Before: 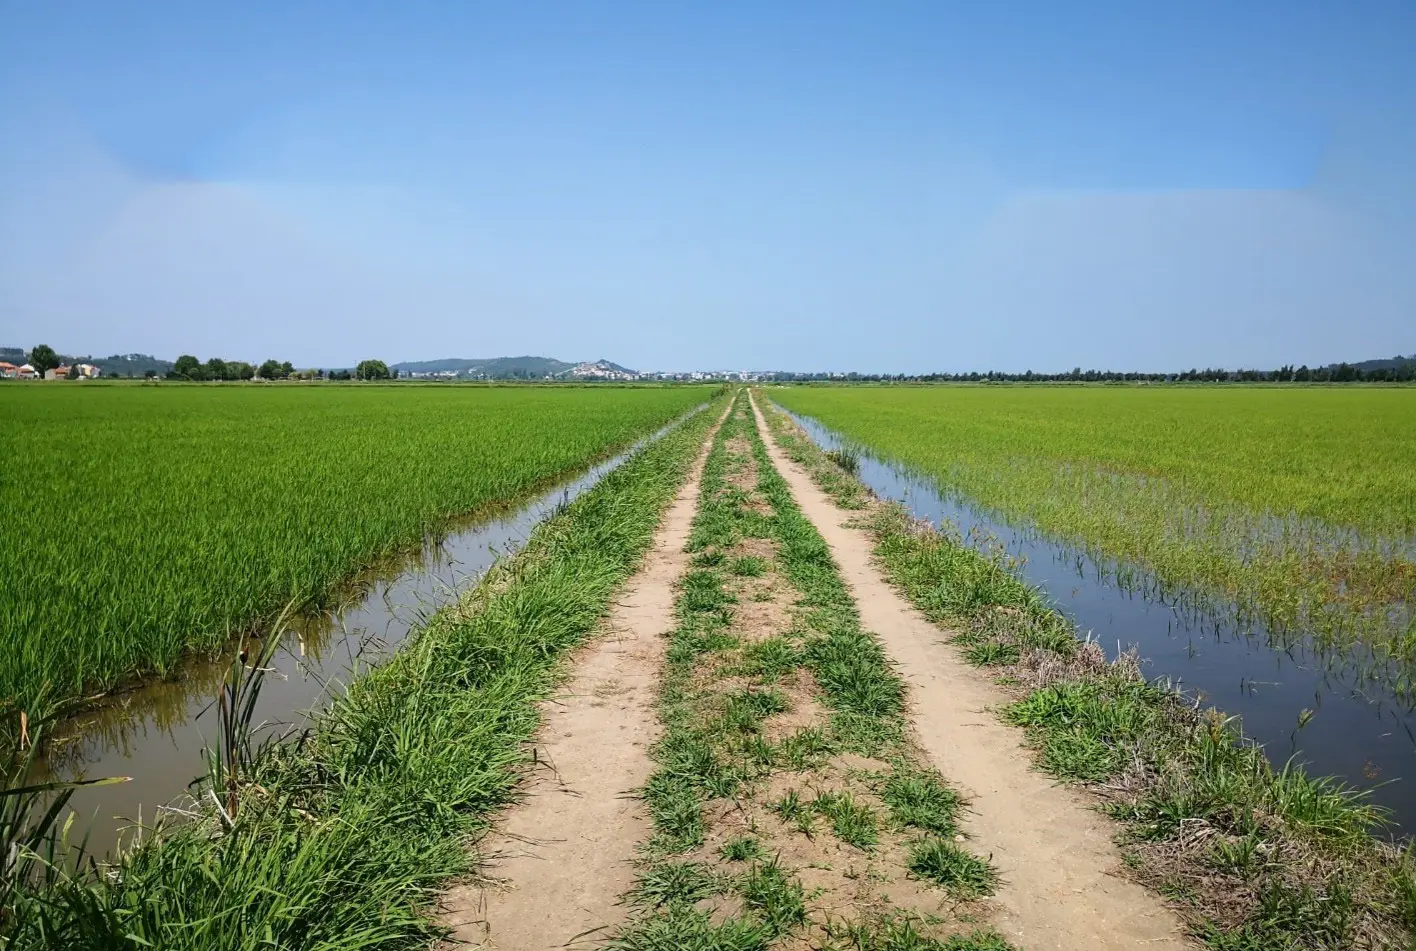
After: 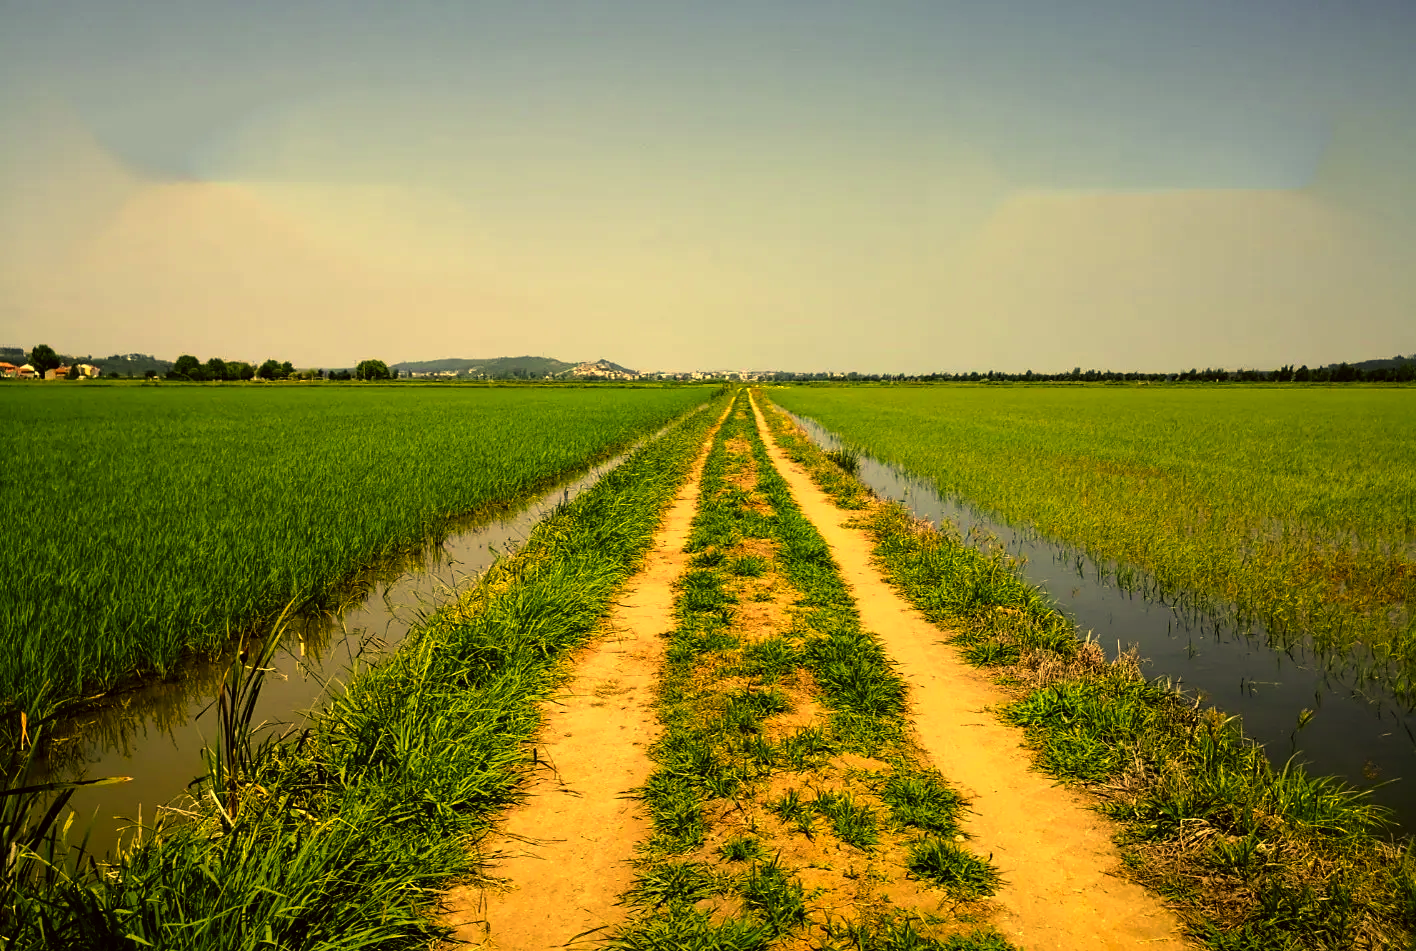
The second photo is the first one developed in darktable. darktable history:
color correction: highlights a* 17.94, highlights b* 35.39, shadows a* 1.48, shadows b* 6.42, saturation 1.01
color balance: mode lift, gamma, gain (sRGB), lift [1.014, 0.966, 0.918, 0.87], gamma [0.86, 0.734, 0.918, 0.976], gain [1.063, 1.13, 1.063, 0.86]
